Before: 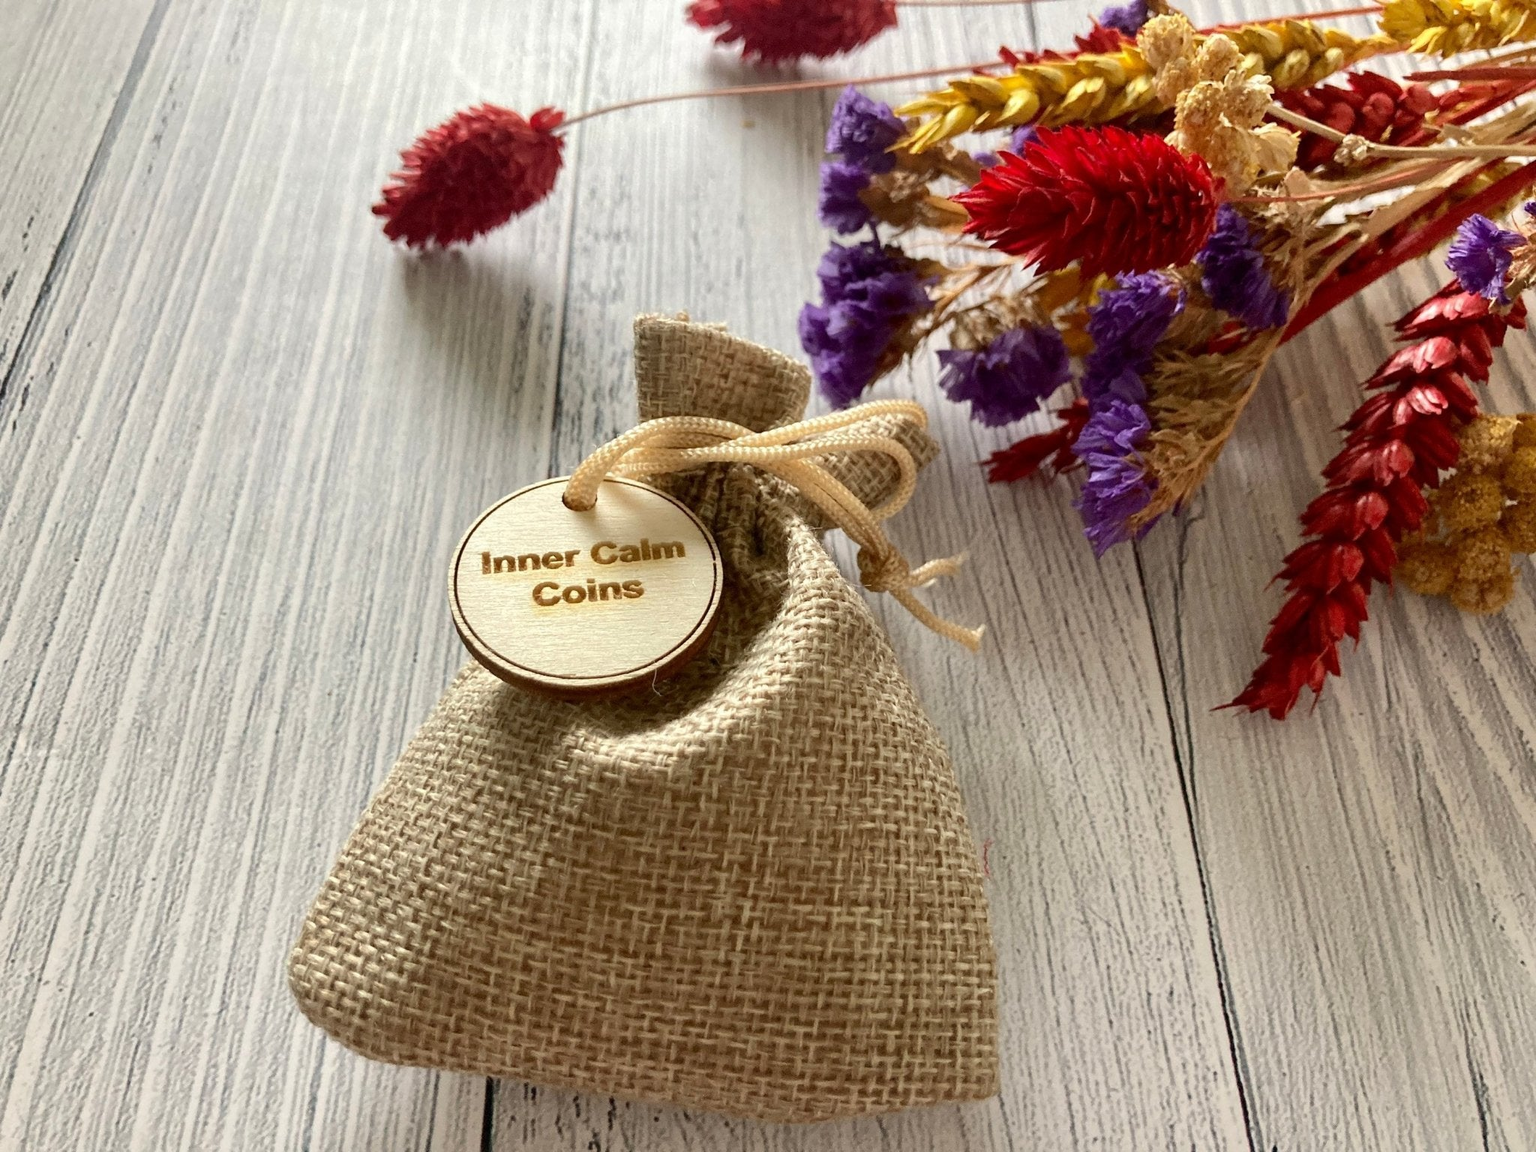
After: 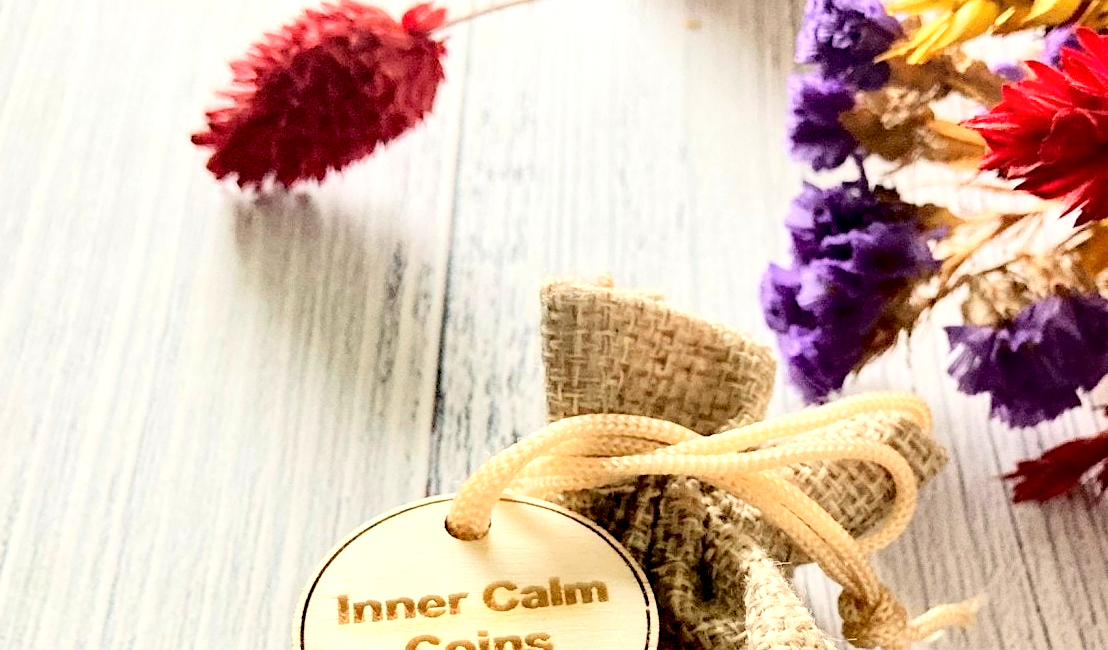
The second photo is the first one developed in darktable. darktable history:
crop: left 14.906%, top 9.207%, right 30.822%, bottom 48.426%
base curve: curves: ch0 [(0, 0) (0.028, 0.03) (0.121, 0.232) (0.46, 0.748) (0.859, 0.968) (1, 1)], fusion 1
